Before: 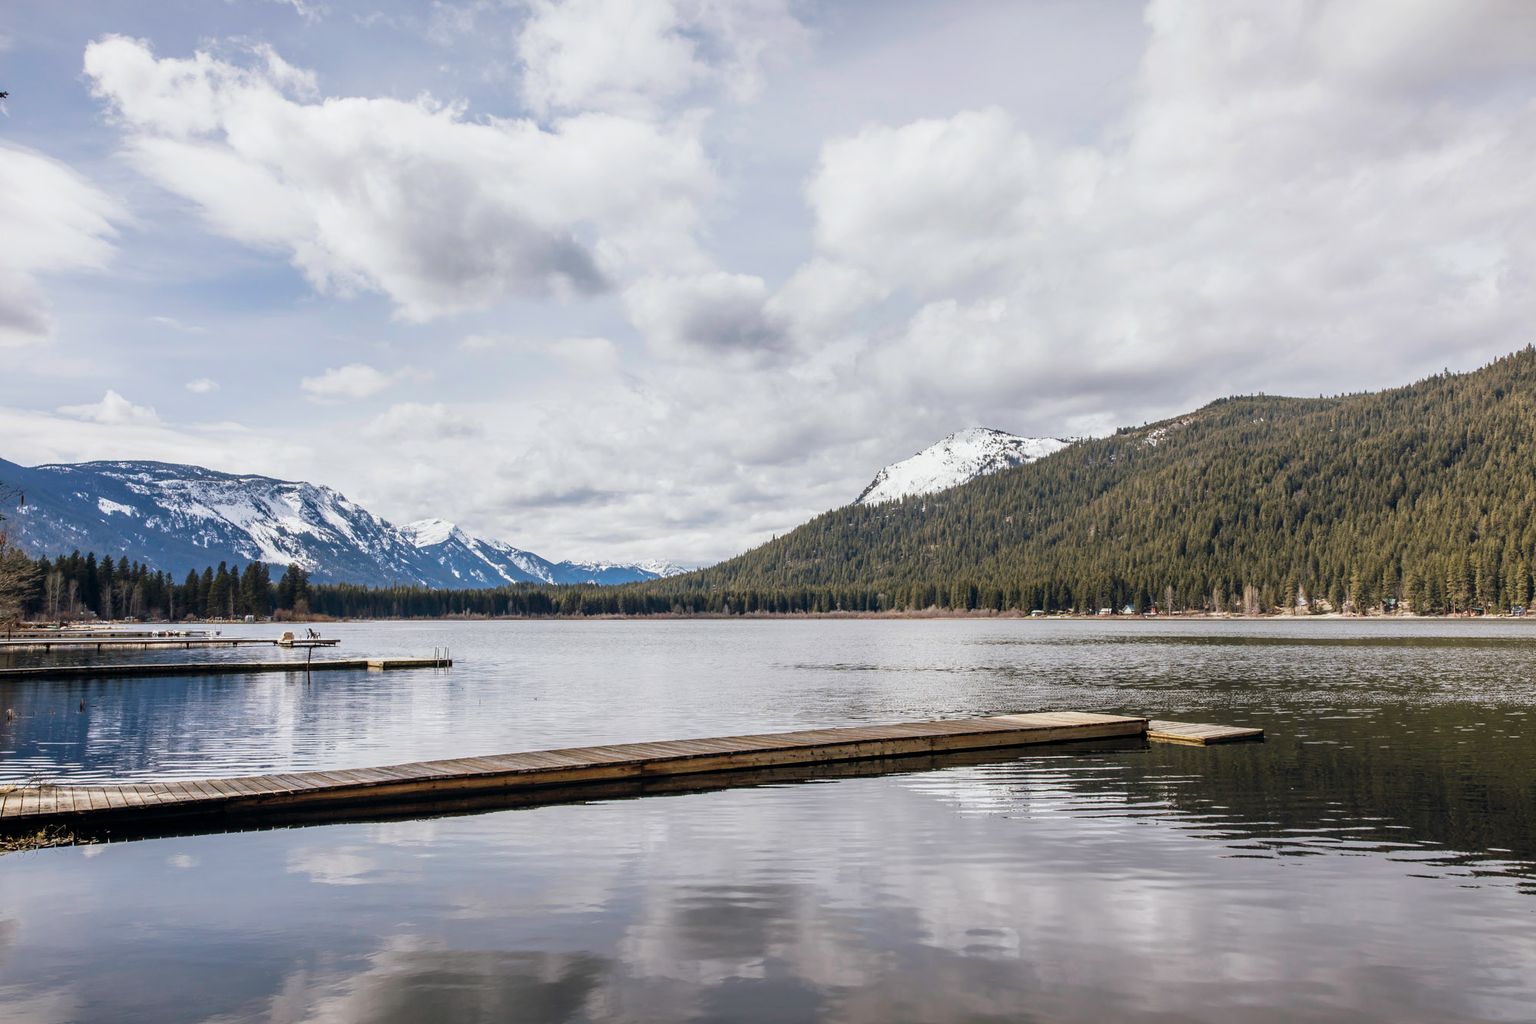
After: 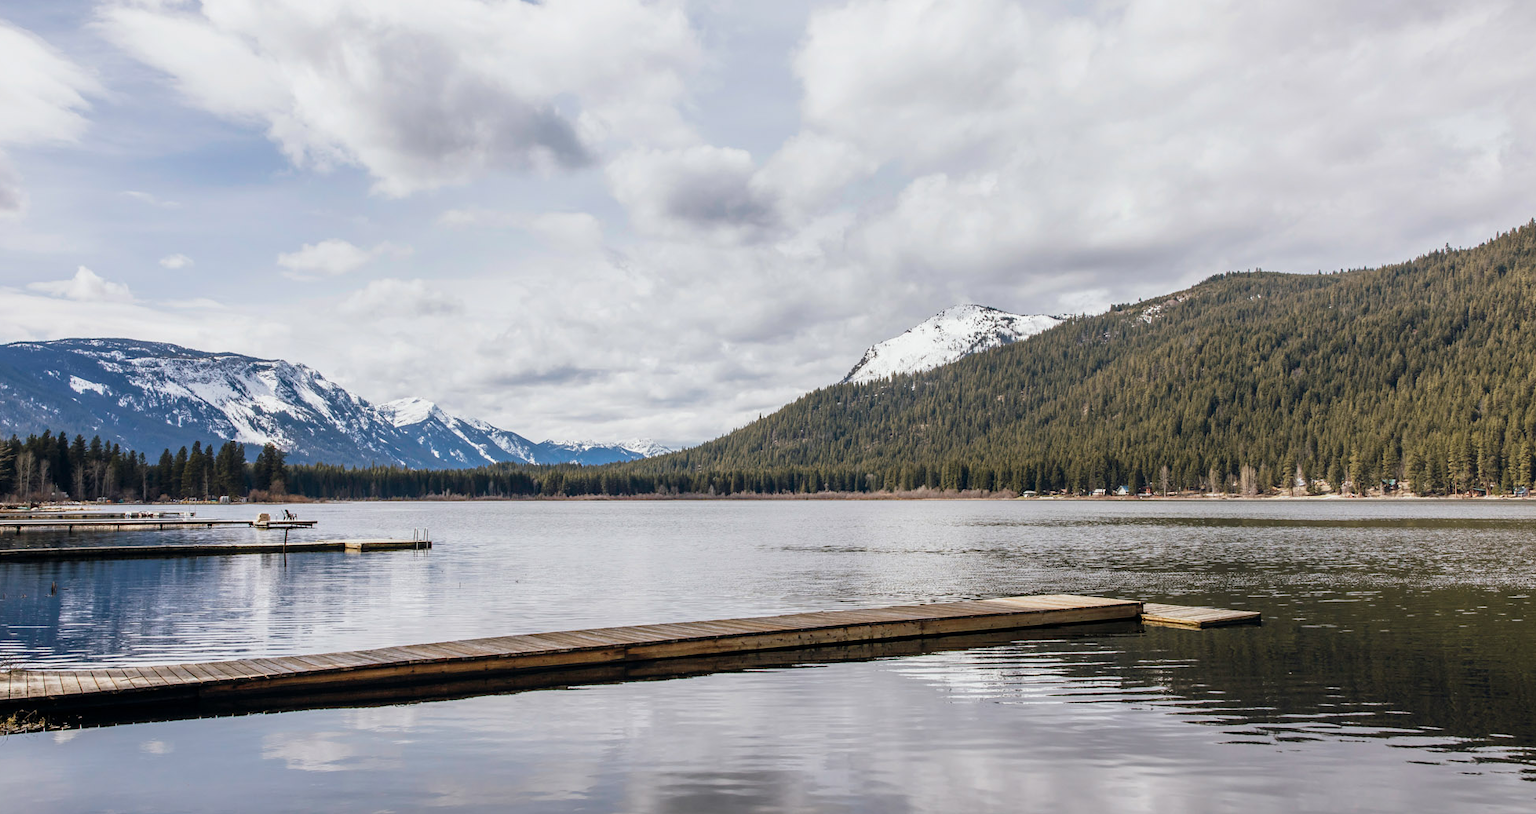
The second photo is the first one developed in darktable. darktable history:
crop and rotate: left 1.967%, top 12.687%, right 0.173%, bottom 9.41%
